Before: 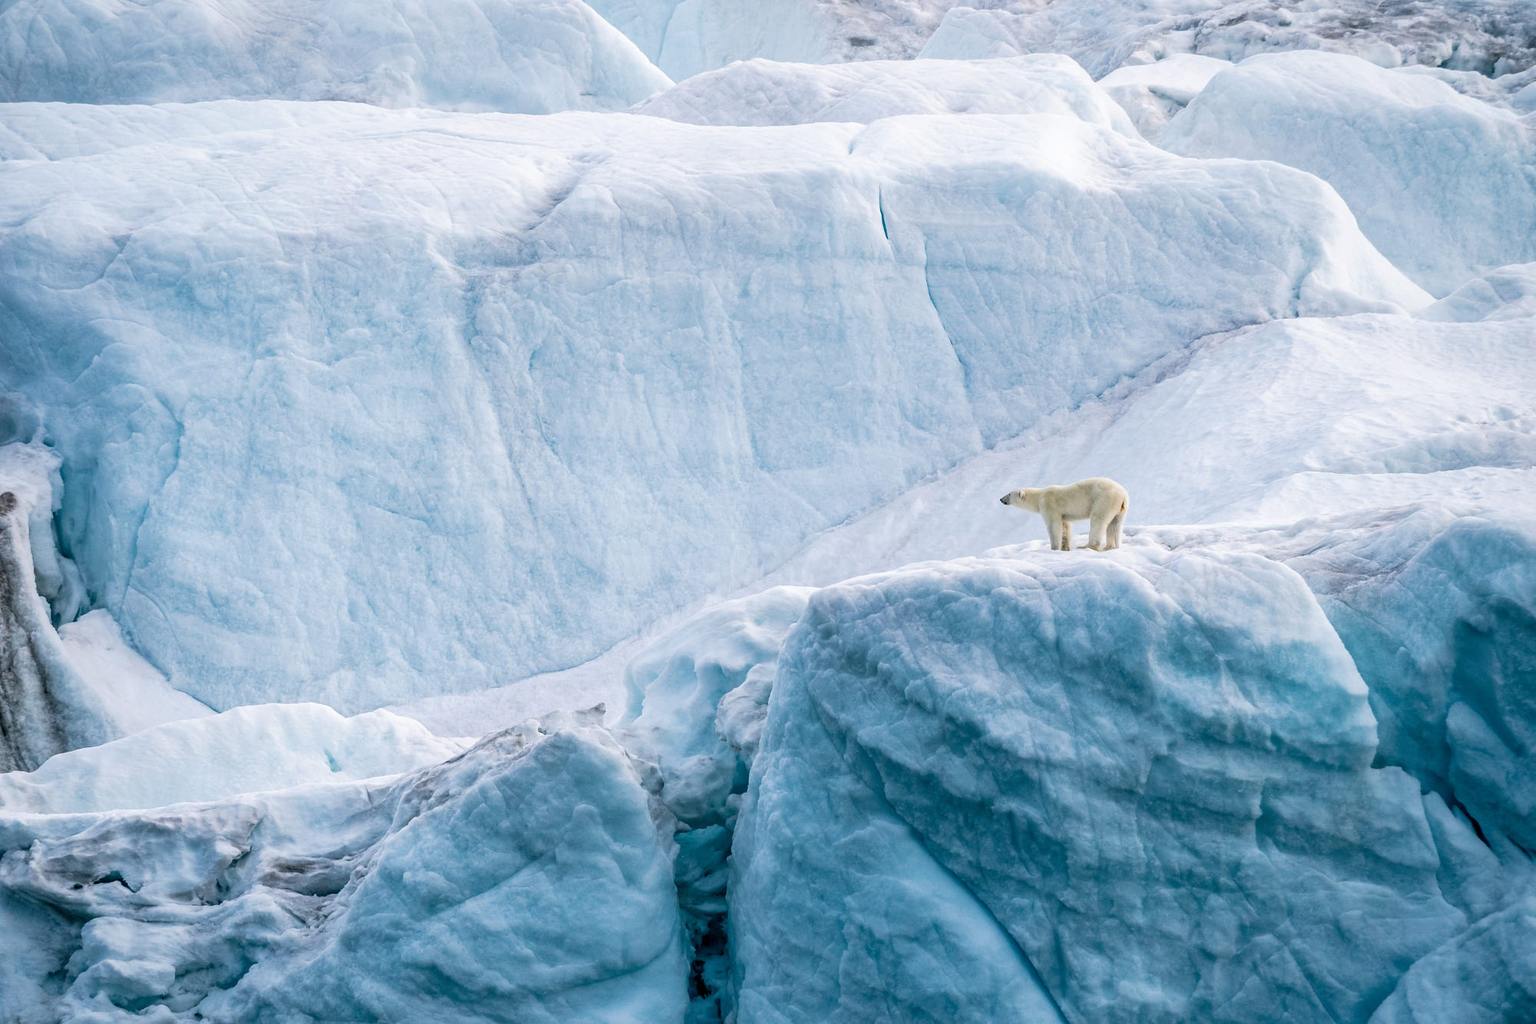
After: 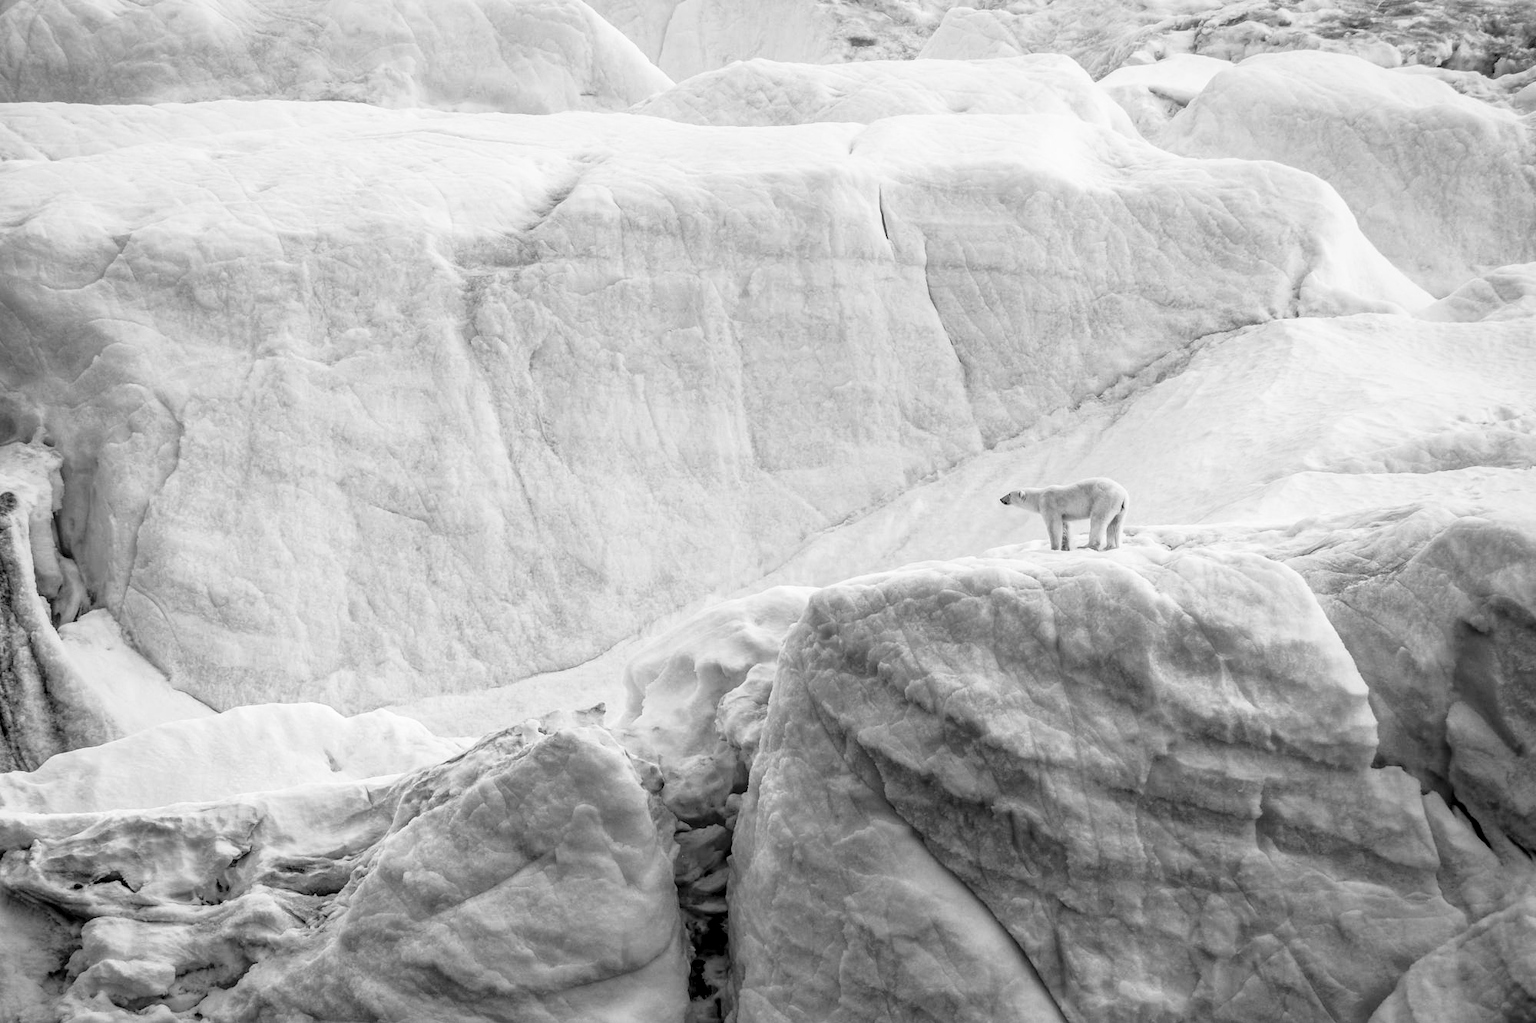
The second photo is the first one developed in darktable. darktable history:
exposure: black level correction 0.001, exposure -0.125 EV, compensate exposure bias true, compensate highlight preservation false
tone curve: curves: ch0 [(0, 0.009) (0.105, 0.08) (0.195, 0.18) (0.283, 0.316) (0.384, 0.434) (0.485, 0.531) (0.638, 0.69) (0.81, 0.872) (1, 0.977)]; ch1 [(0, 0) (0.161, 0.092) (0.35, 0.33) (0.379, 0.401) (0.456, 0.469) (0.502, 0.5) (0.525, 0.518) (0.586, 0.617) (0.635, 0.655) (1, 1)]; ch2 [(0, 0) (0.371, 0.362) (0.437, 0.437) (0.48, 0.49) (0.53, 0.515) (0.56, 0.571) (0.622, 0.606) (1, 1)], color space Lab, independent channels, preserve colors none
local contrast: detail 130%
monochrome: on, module defaults
